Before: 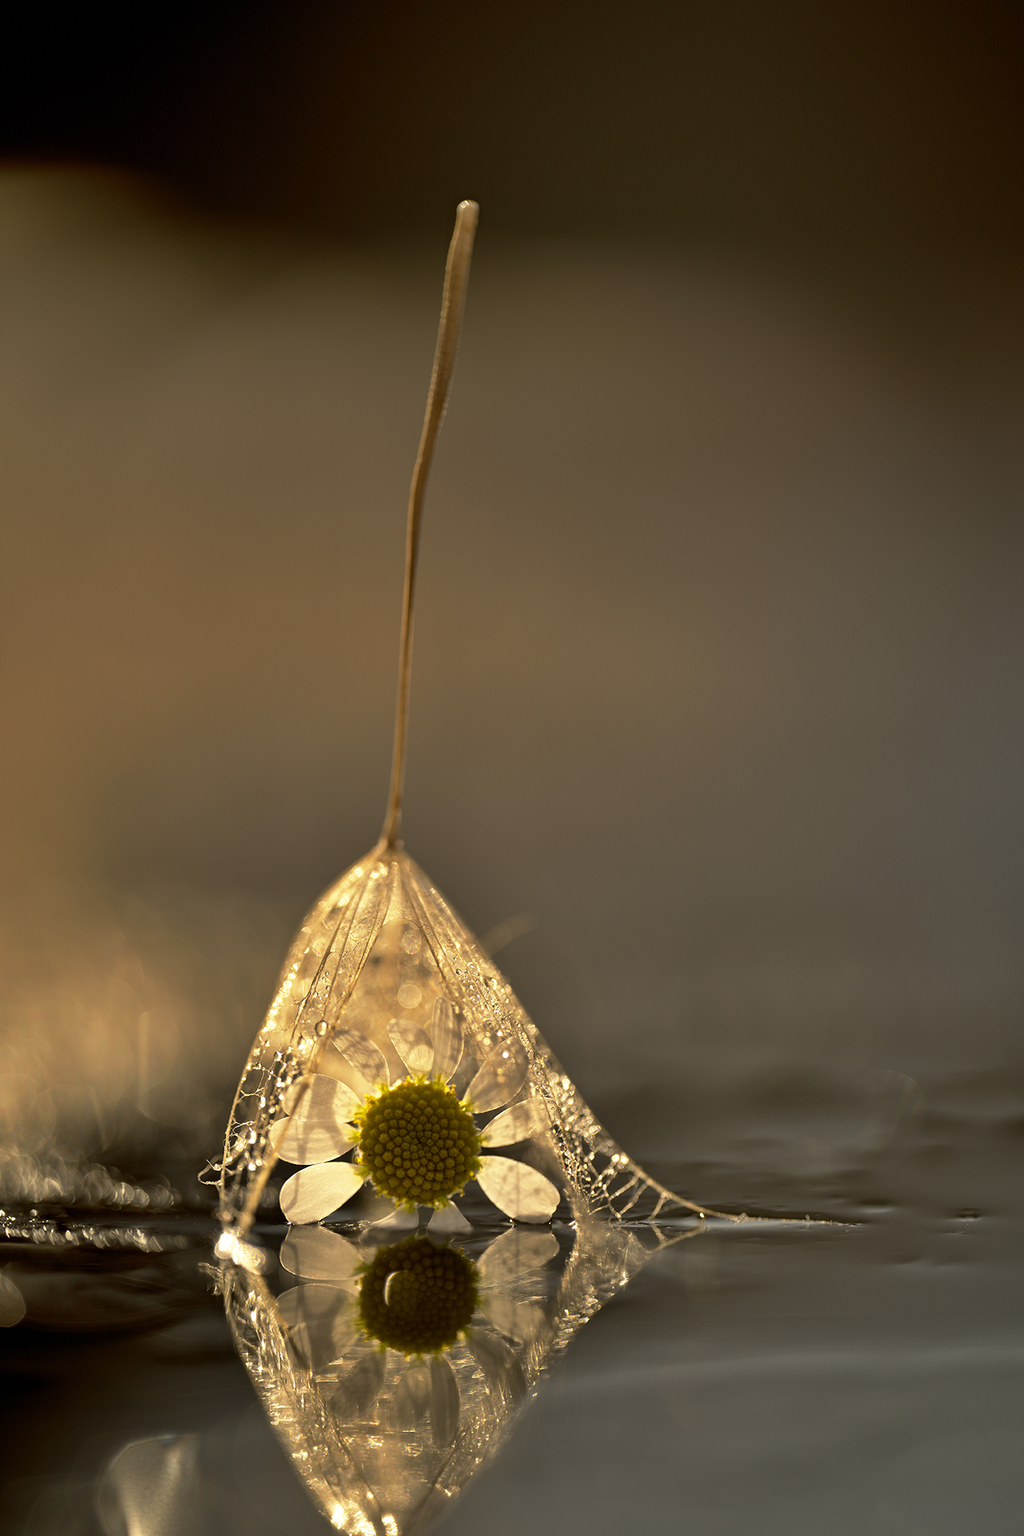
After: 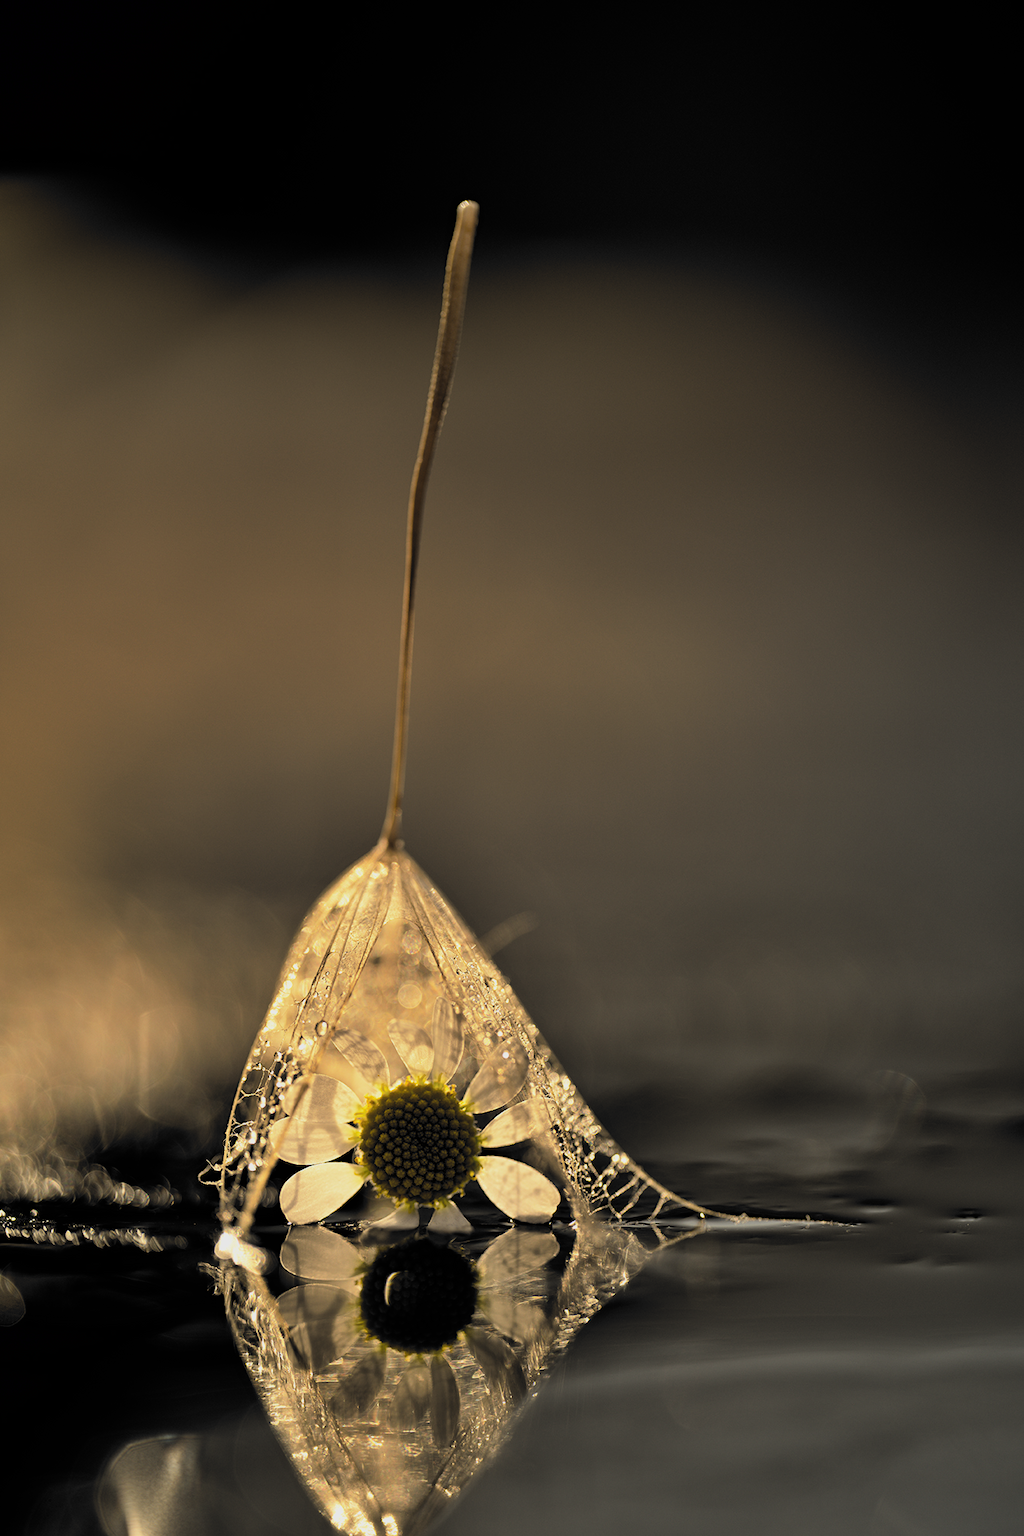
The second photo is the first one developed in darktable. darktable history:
filmic rgb: black relative exposure -5.03 EV, white relative exposure 3.97 EV, hardness 2.88, contrast 1.394, highlights saturation mix -29.53%, color science v6 (2022)
